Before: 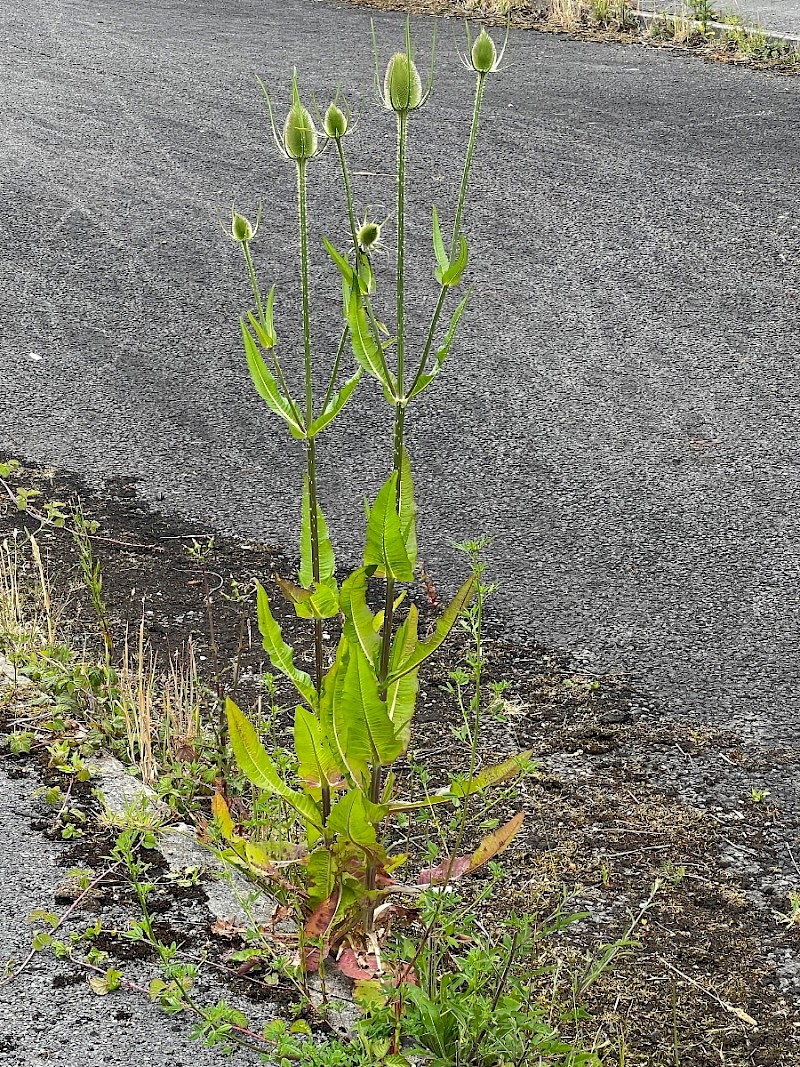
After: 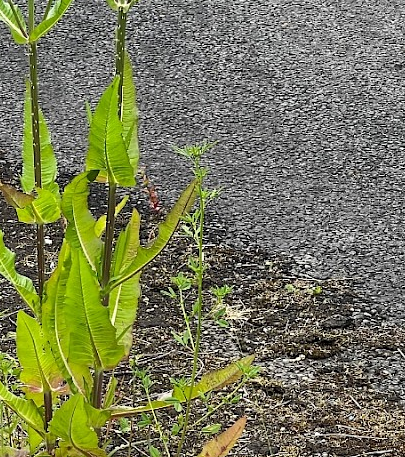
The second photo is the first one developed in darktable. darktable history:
crop: left 34.781%, top 37.073%, right 14.531%, bottom 20.07%
